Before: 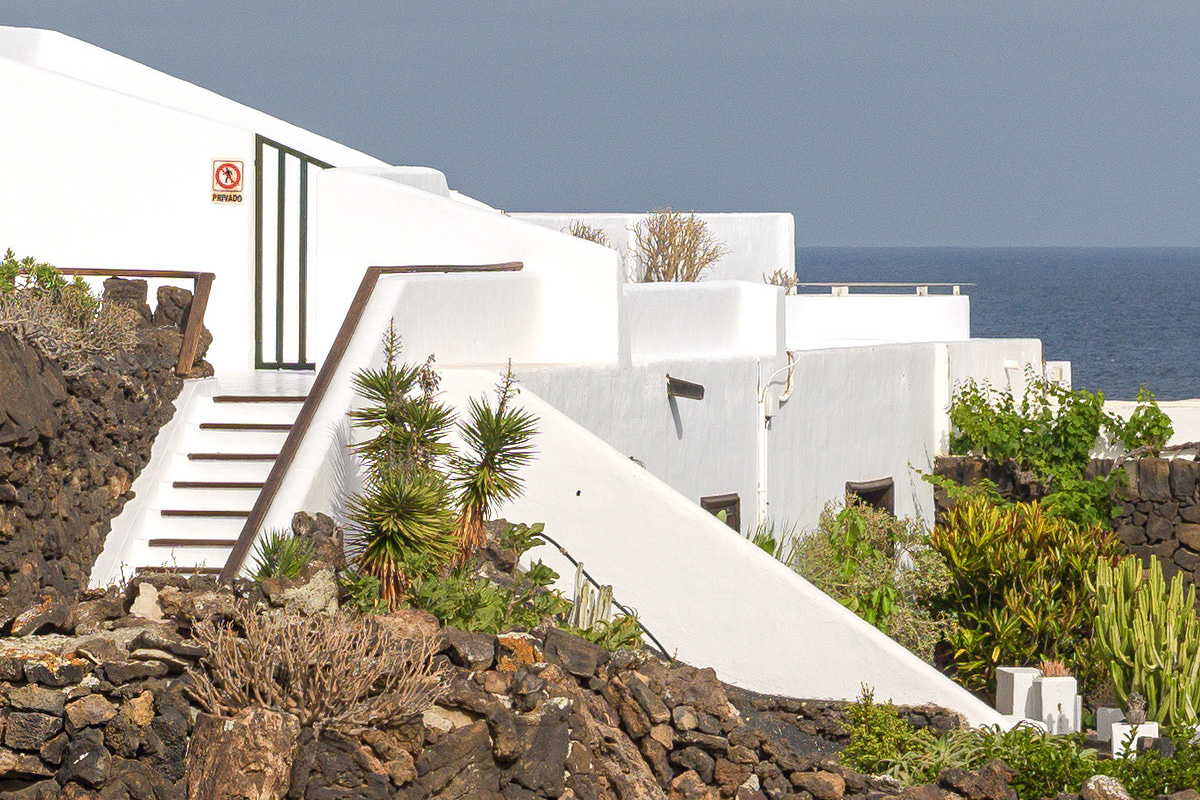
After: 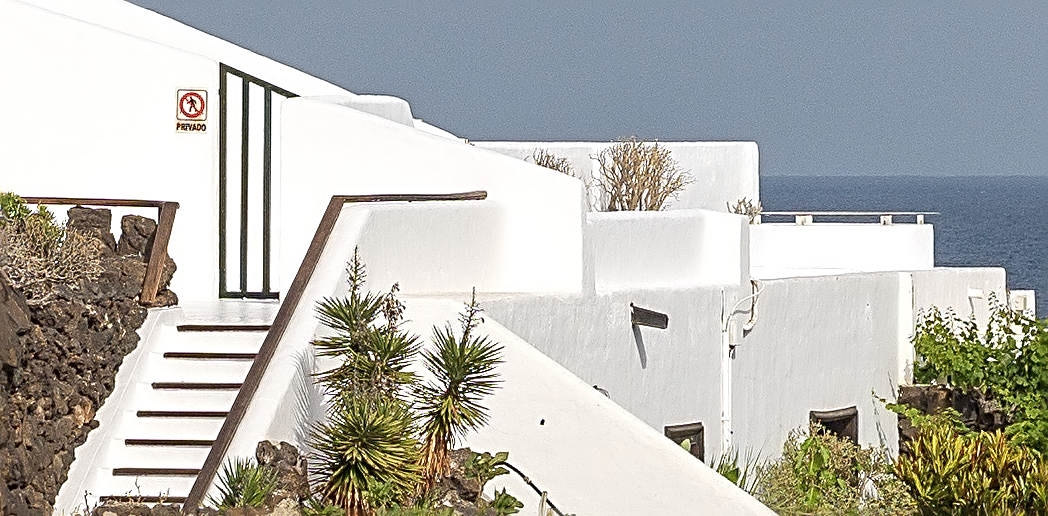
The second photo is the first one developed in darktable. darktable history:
sharpen: radius 3.025, amount 0.757
contrast equalizer: y [[0.5 ×4, 0.525, 0.667], [0.5 ×6], [0.5 ×6], [0 ×4, 0.042, 0], [0, 0, 0.004, 0.1, 0.191, 0.131]]
contrast brightness saturation: saturation -0.05
crop: left 3.015%, top 8.969%, right 9.647%, bottom 26.457%
